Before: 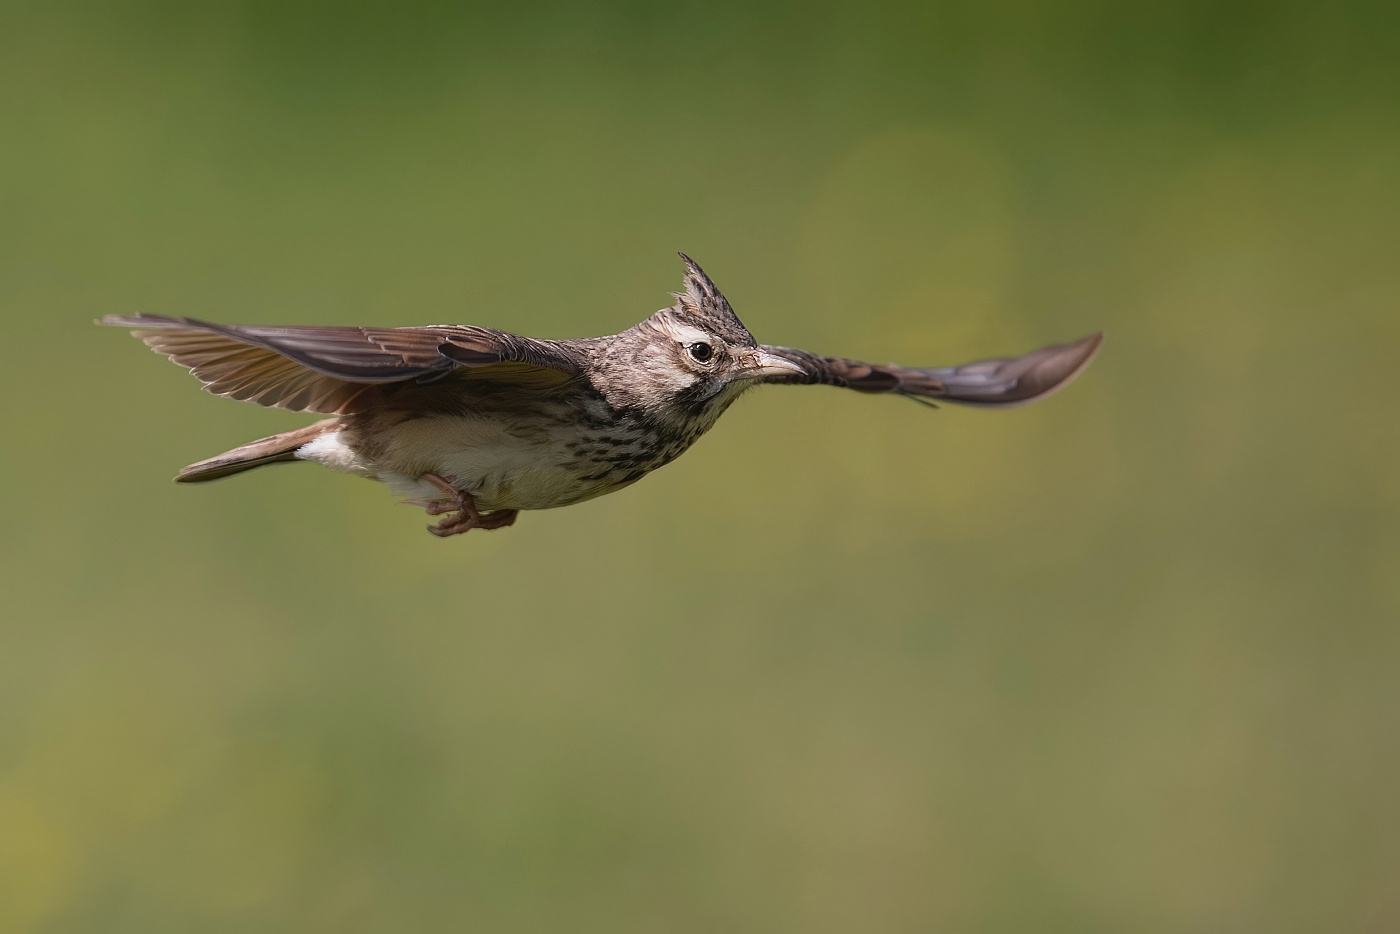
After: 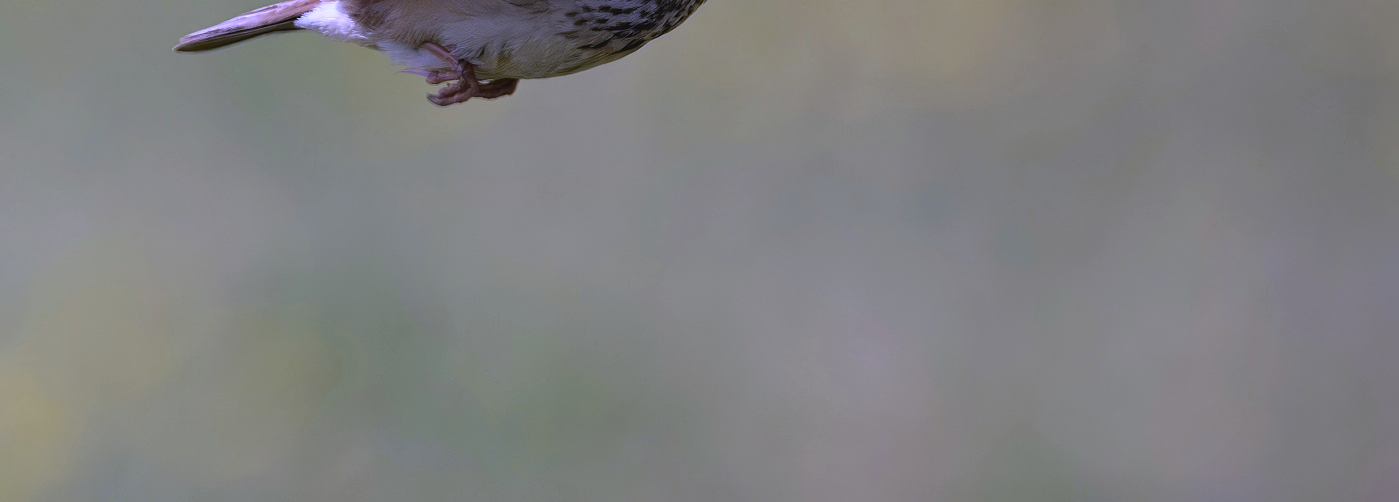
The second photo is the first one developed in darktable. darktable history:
crop and rotate: top 46.237%
white balance: red 0.98, blue 1.61
shadows and highlights: highlights 70.7, soften with gaussian
